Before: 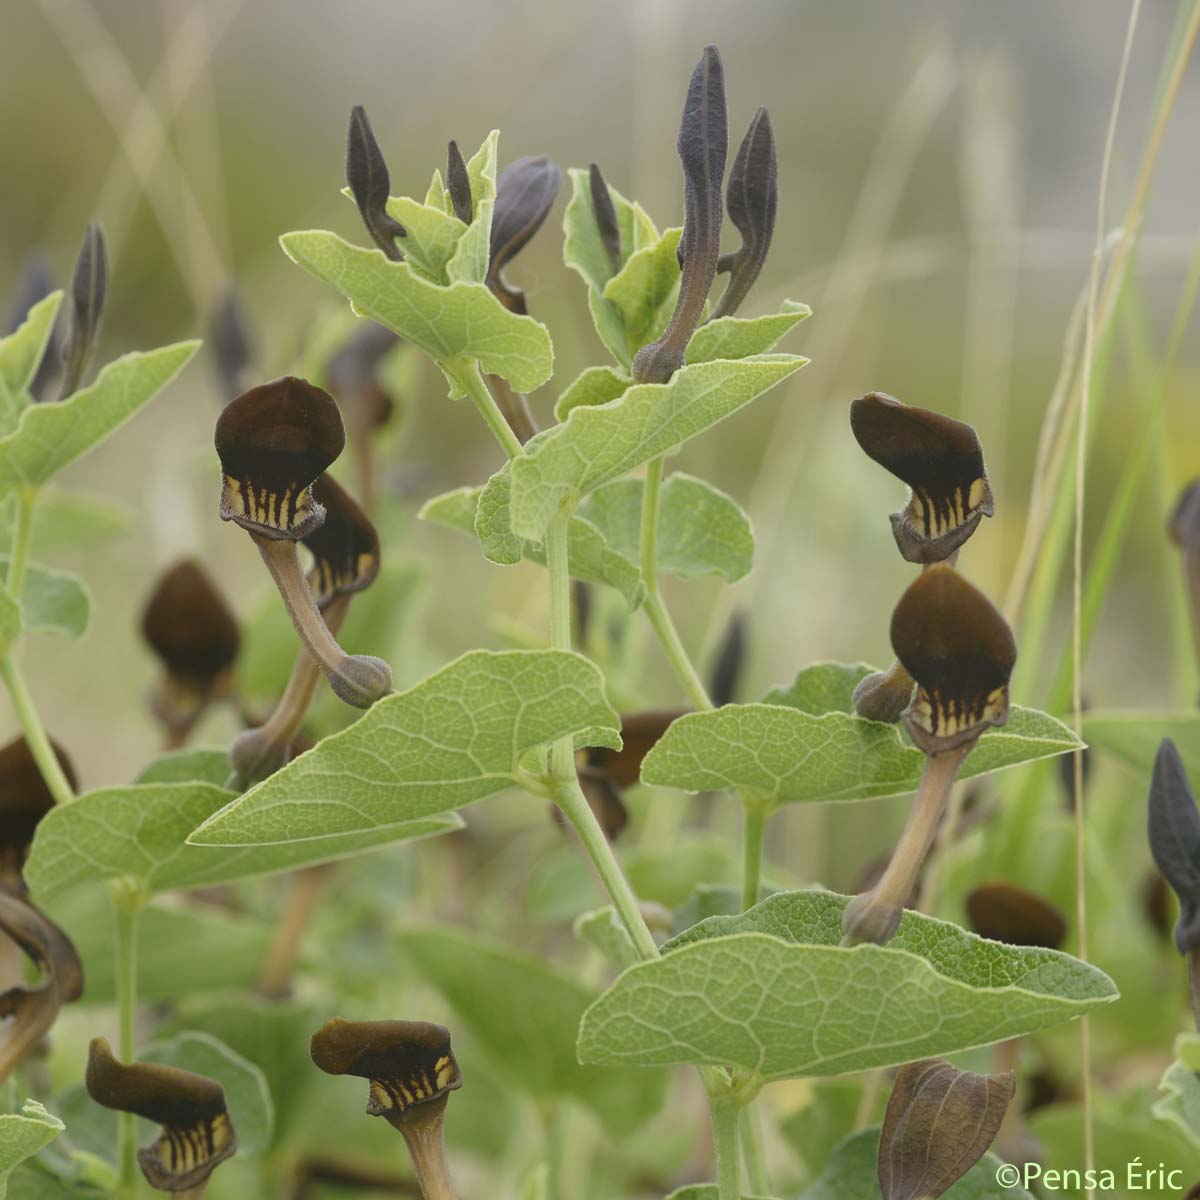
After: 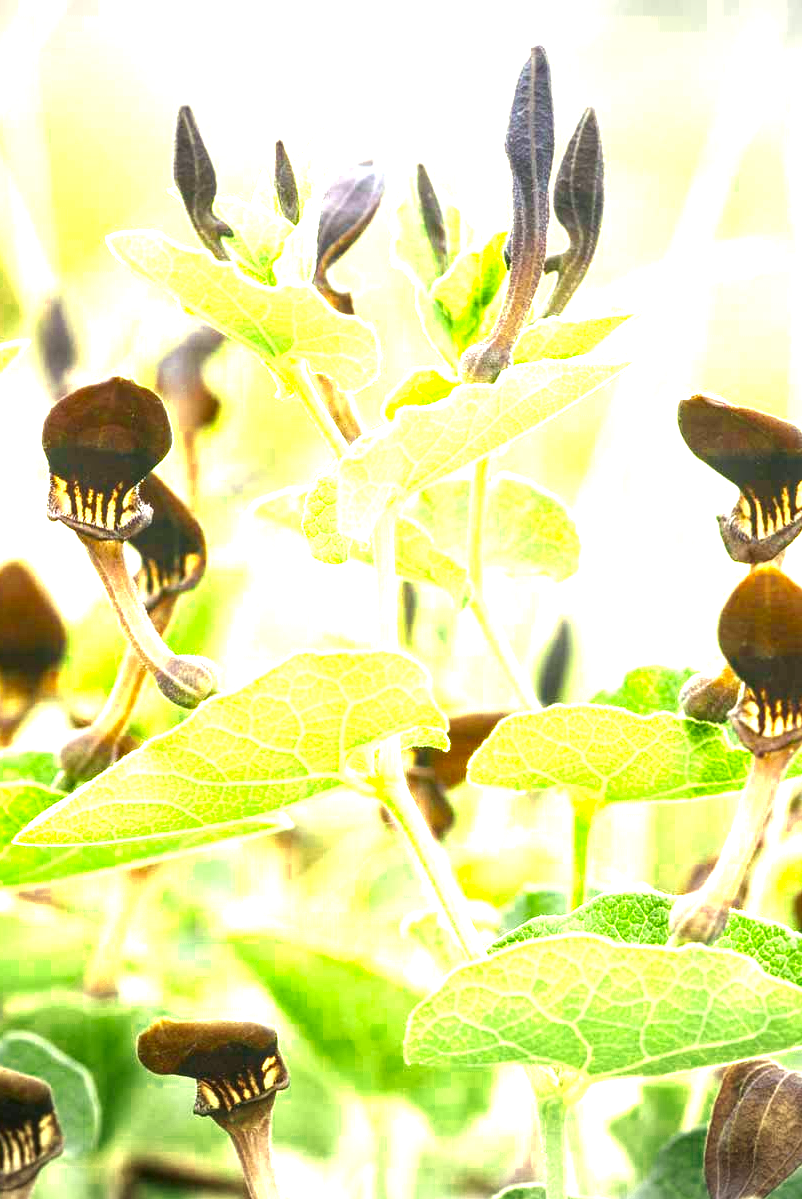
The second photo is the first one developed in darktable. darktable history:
vignetting: fall-off start 97.82%, fall-off radius 99.75%, width/height ratio 1.373
crop and rotate: left 14.417%, right 18.71%
color zones: curves: ch0 [(0, 0.485) (0.178, 0.476) (0.261, 0.623) (0.411, 0.403) (0.708, 0.603) (0.934, 0.412)]; ch1 [(0.003, 0.485) (0.149, 0.496) (0.229, 0.584) (0.326, 0.551) (0.484, 0.262) (0.757, 0.643)]
exposure: black level correction 0, exposure 1.279 EV, compensate highlight preservation false
local contrast: detail 130%
tone equalizer: -8 EV -0.767 EV, -7 EV -0.685 EV, -6 EV -0.569 EV, -5 EV -0.415 EV, -3 EV 0.383 EV, -2 EV 0.6 EV, -1 EV 0.693 EV, +0 EV 0.774 EV
contrast brightness saturation: brightness -0.245, saturation 0.203
color balance rgb: shadows lift › hue 85.32°, power › chroma 0.498%, power › hue 263.01°, perceptual saturation grading › global saturation 0.107%, global vibrance 20%
